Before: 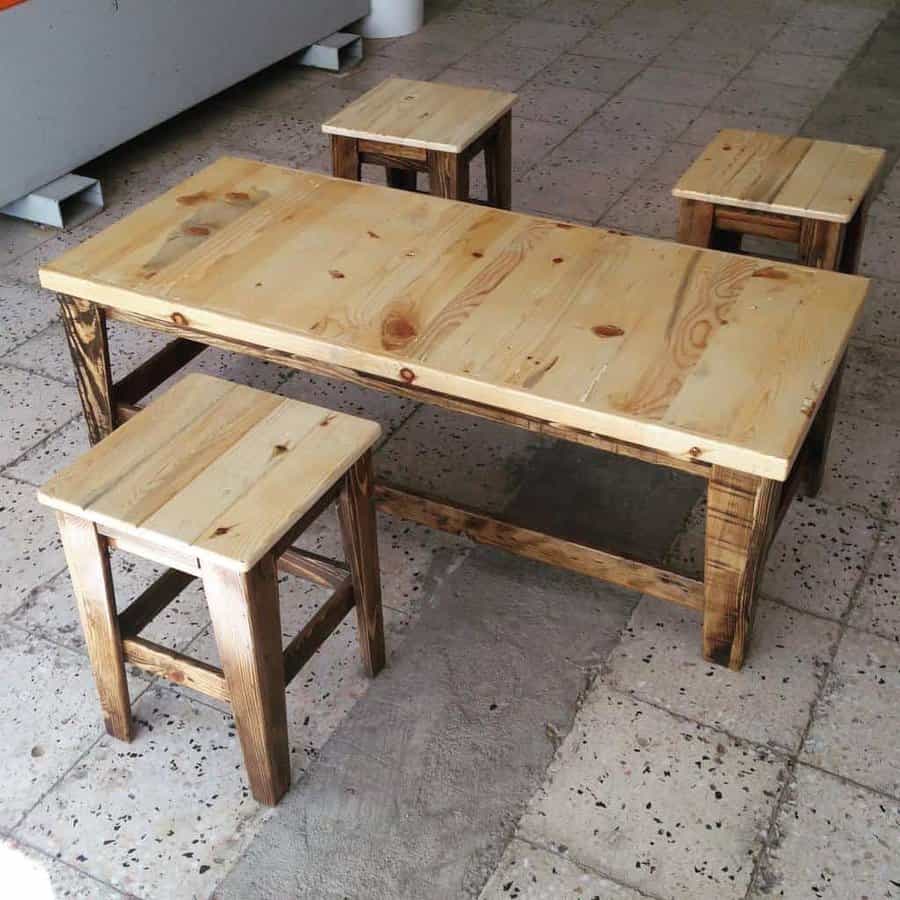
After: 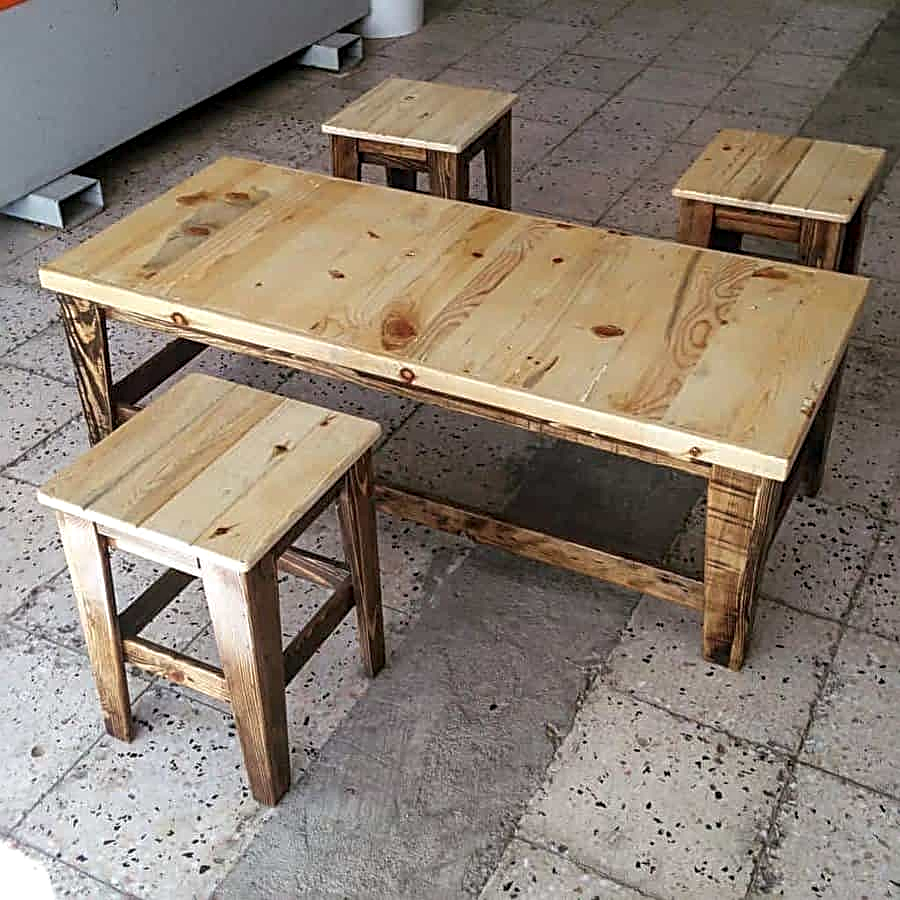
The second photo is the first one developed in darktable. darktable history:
sharpen: radius 2.795, amount 0.732
local contrast: on, module defaults
